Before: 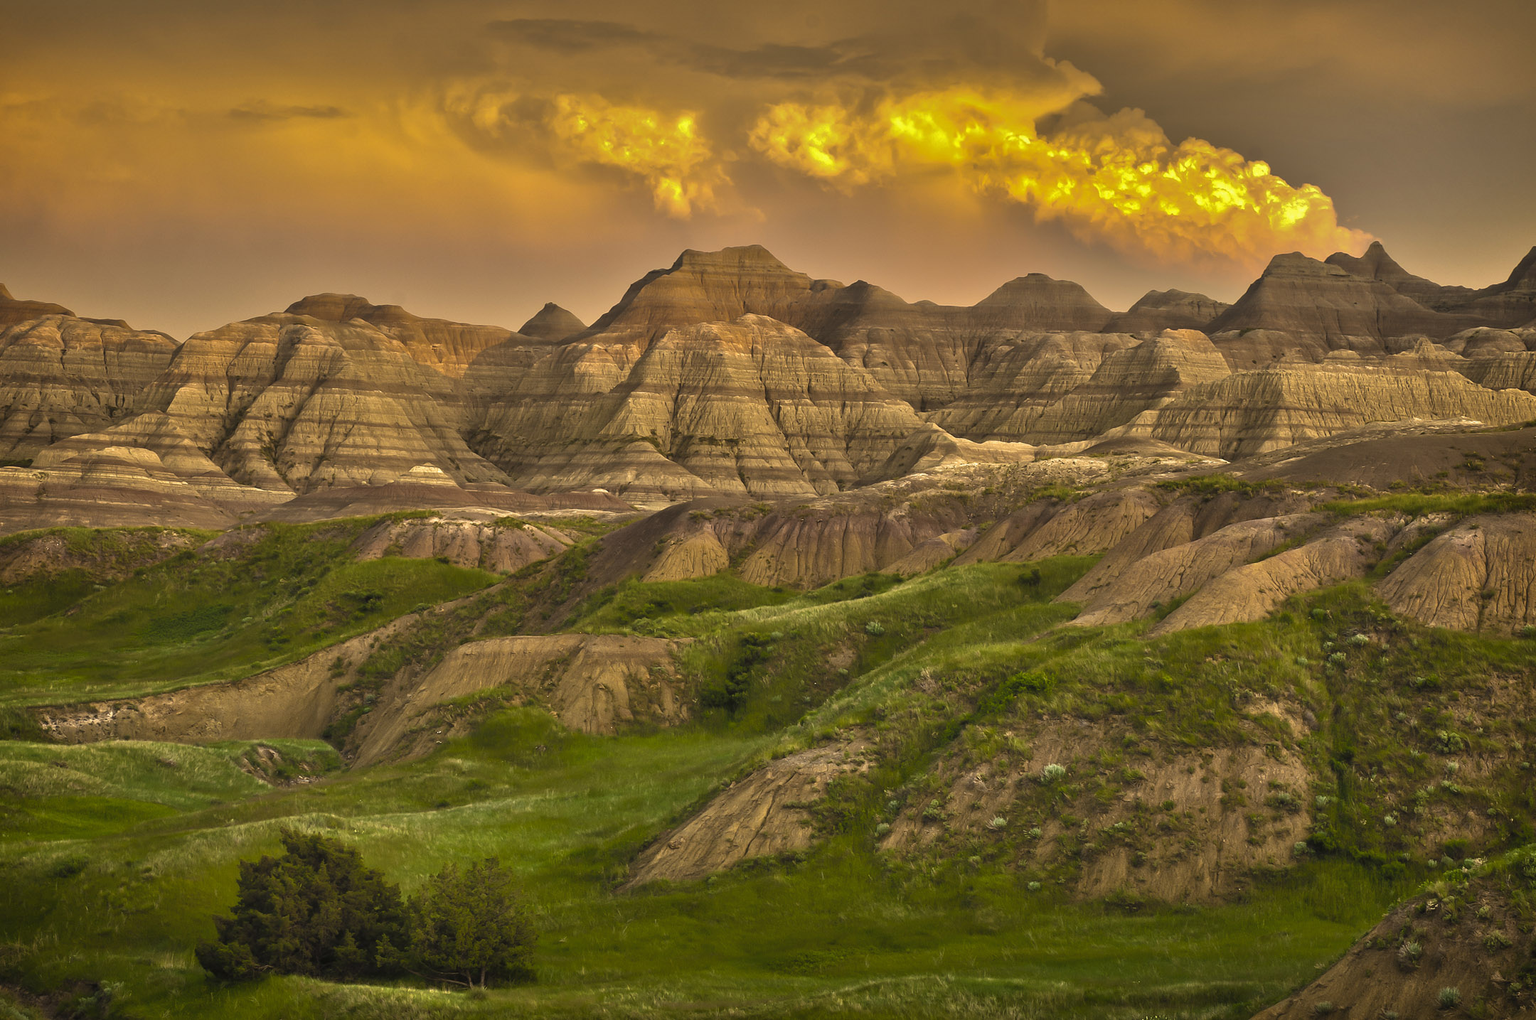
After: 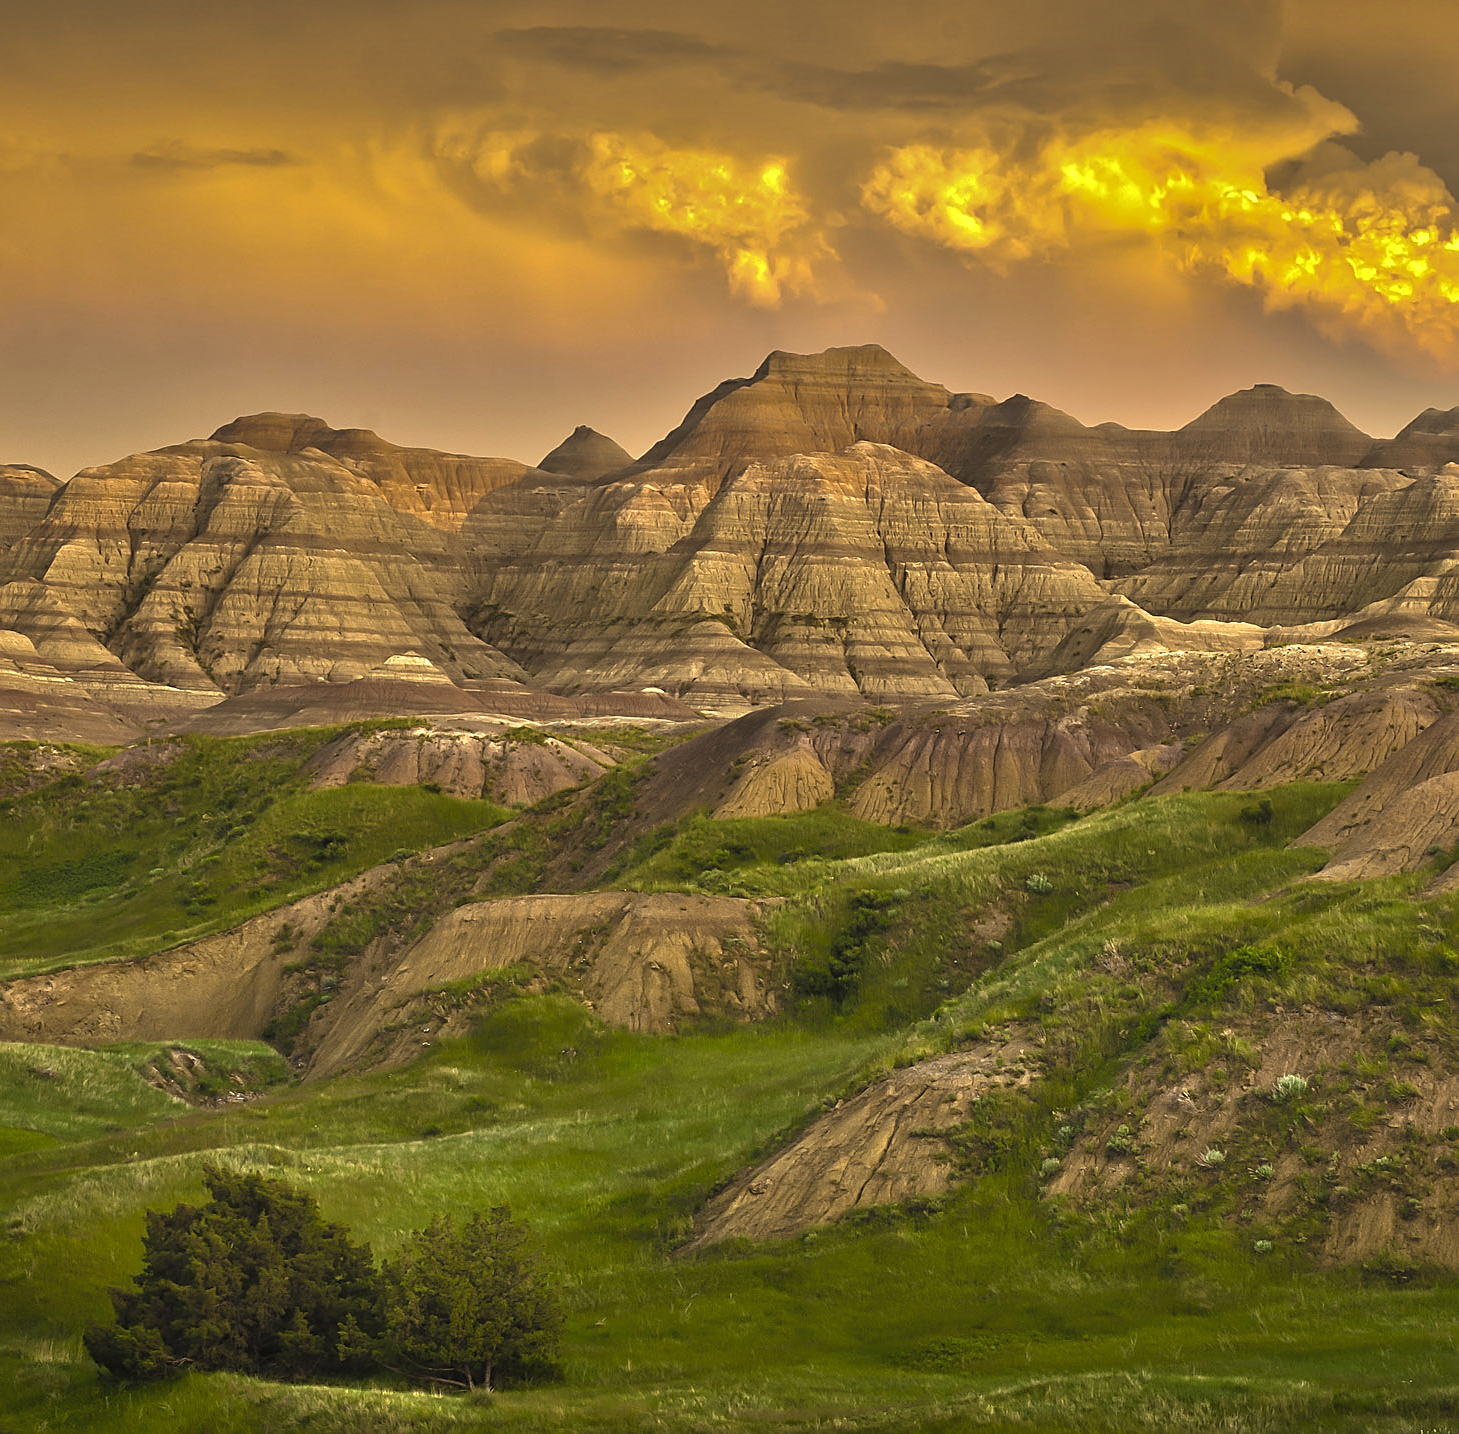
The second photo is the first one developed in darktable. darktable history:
exposure: exposure 0.191 EV, compensate highlight preservation false
sharpen: on, module defaults
crop and rotate: left 8.913%, right 23.535%
tone equalizer: on, module defaults
